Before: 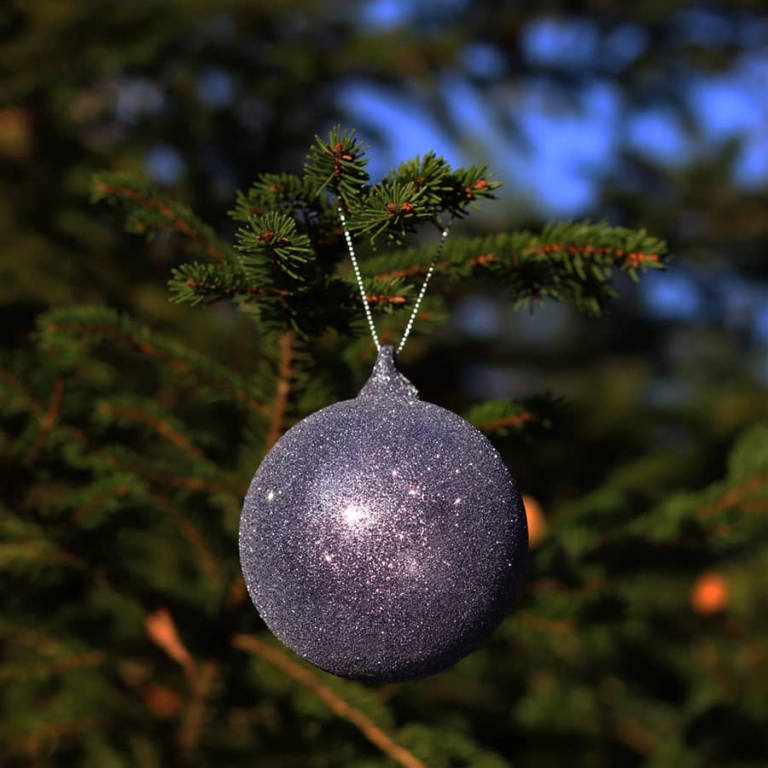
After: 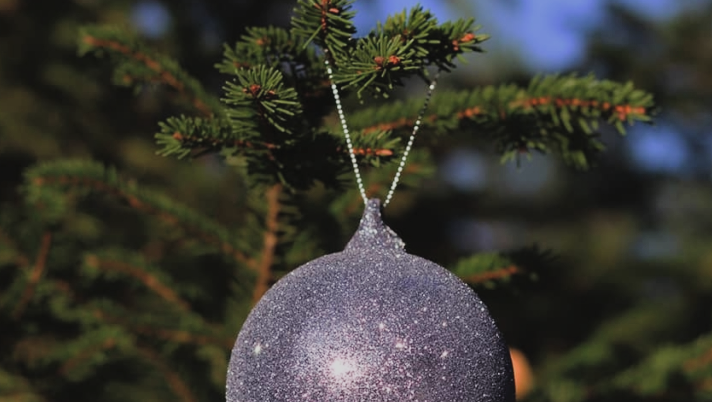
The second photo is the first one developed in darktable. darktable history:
color balance: lift [1.007, 1, 1, 1], gamma [1.097, 1, 1, 1]
filmic rgb: black relative exposure -7.65 EV, white relative exposure 4.56 EV, hardness 3.61
crop: left 1.744%, top 19.225%, right 5.069%, bottom 28.357%
